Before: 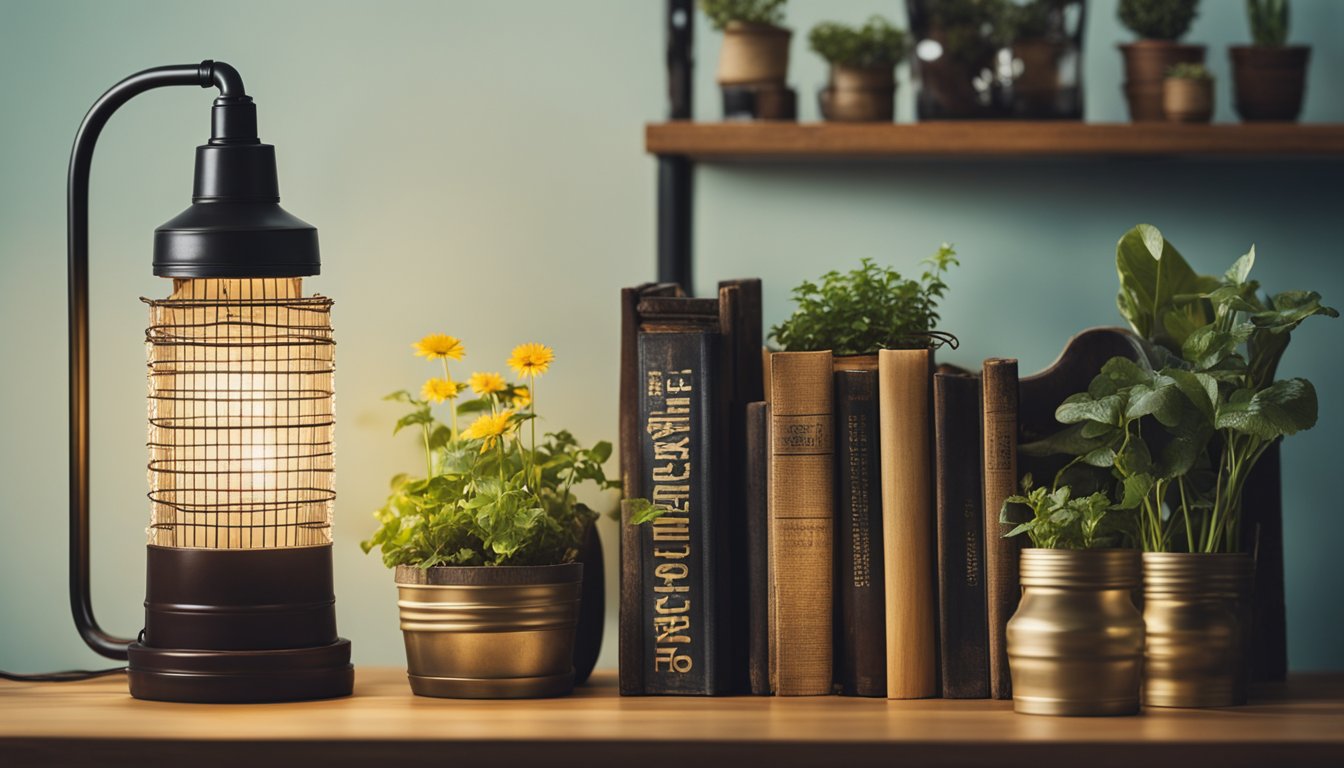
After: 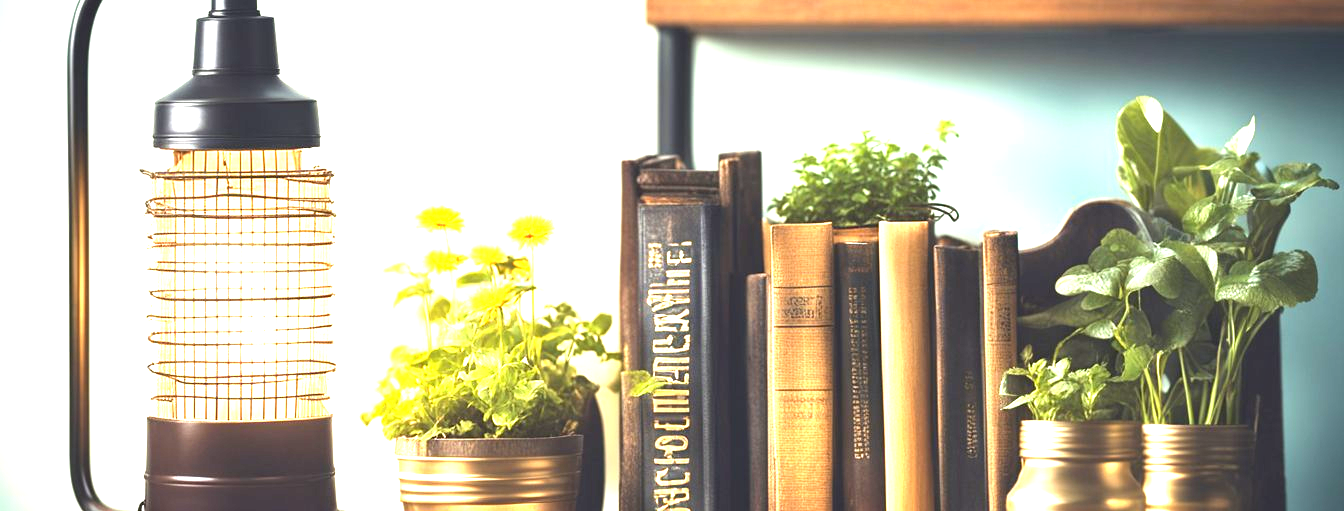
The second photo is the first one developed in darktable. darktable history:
crop: top 16.727%, bottom 16.727%
vignetting: saturation 0, unbound false
exposure: black level correction 0, exposure 2.327 EV, compensate exposure bias true, compensate highlight preservation false
